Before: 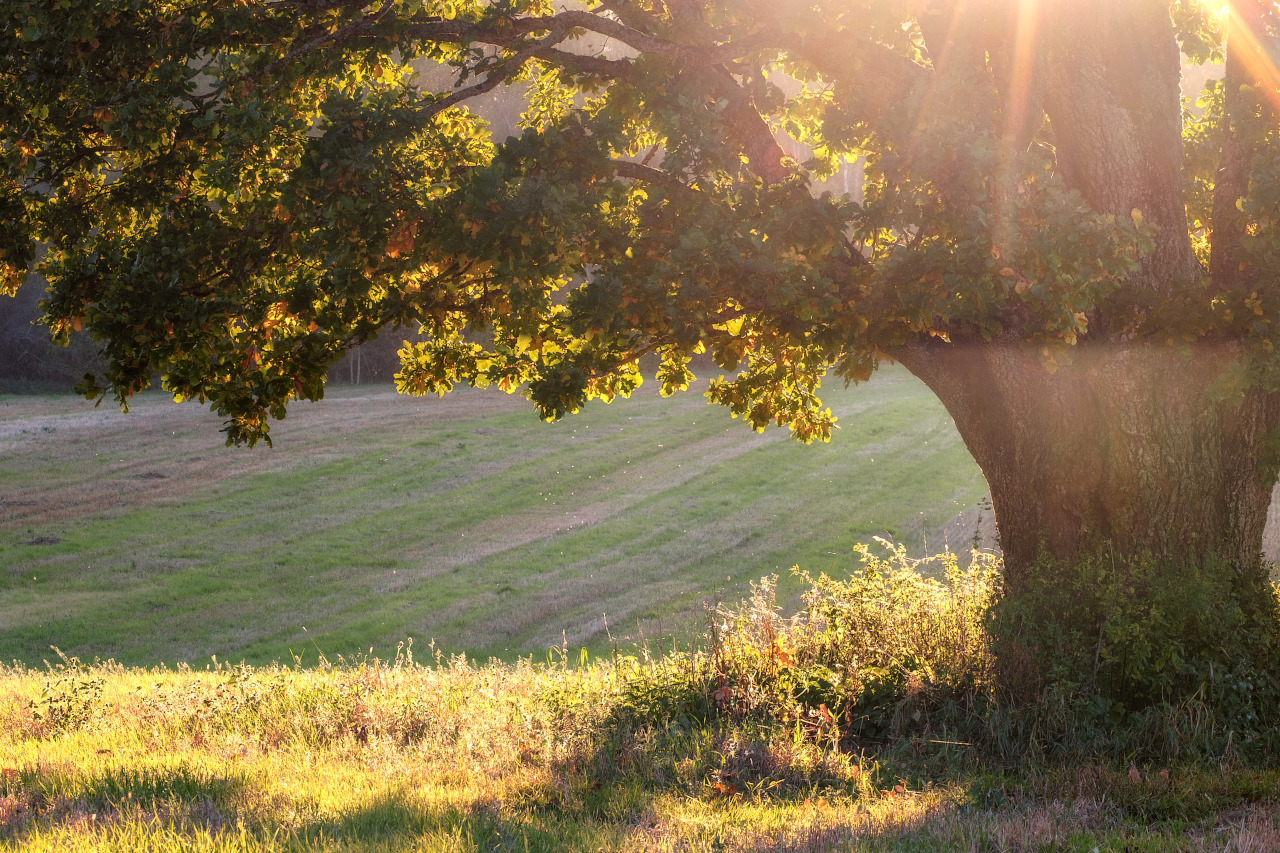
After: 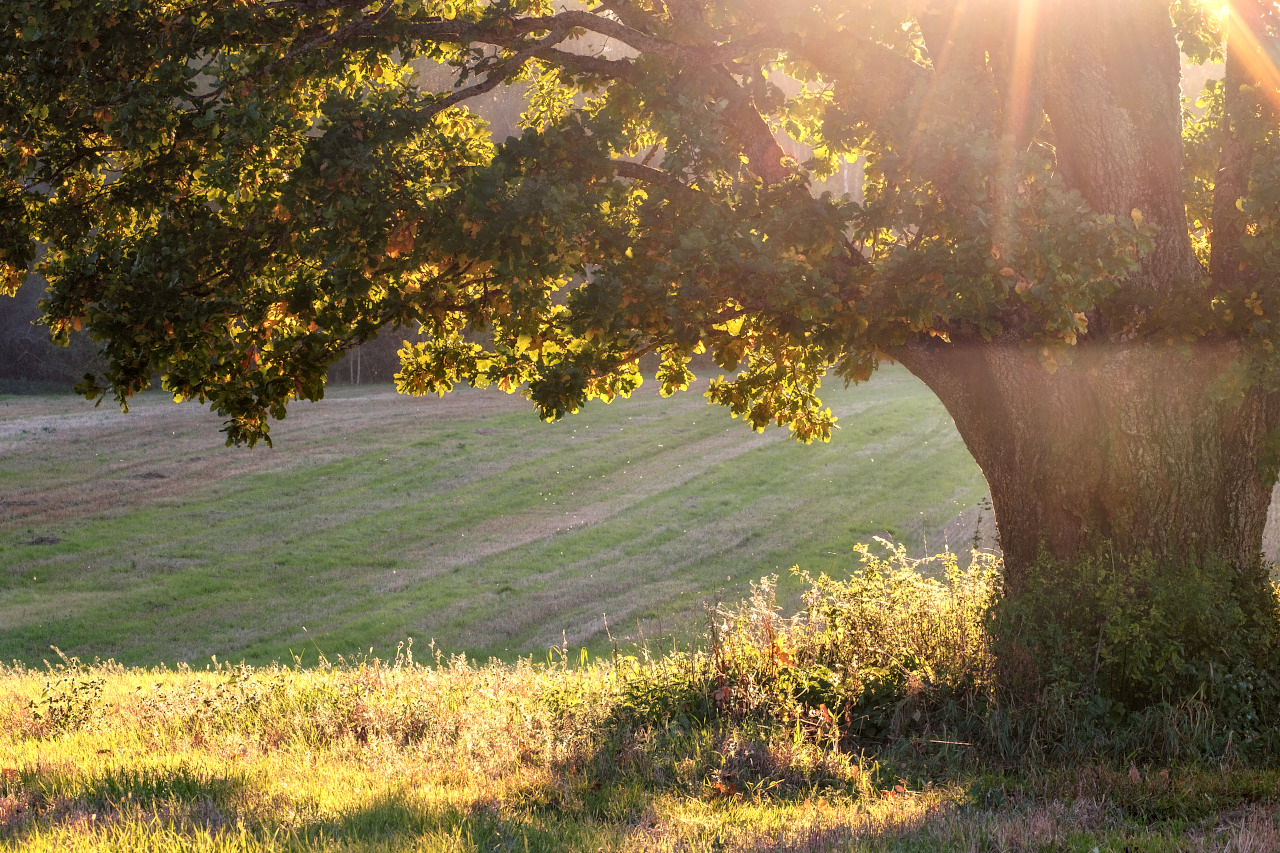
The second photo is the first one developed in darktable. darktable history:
contrast equalizer: y [[0.5, 0.504, 0.515, 0.527, 0.535, 0.534], [0.5 ×6], [0.491, 0.387, 0.179, 0.068, 0.068, 0.068], [0 ×5, 0.023], [0 ×6]]
